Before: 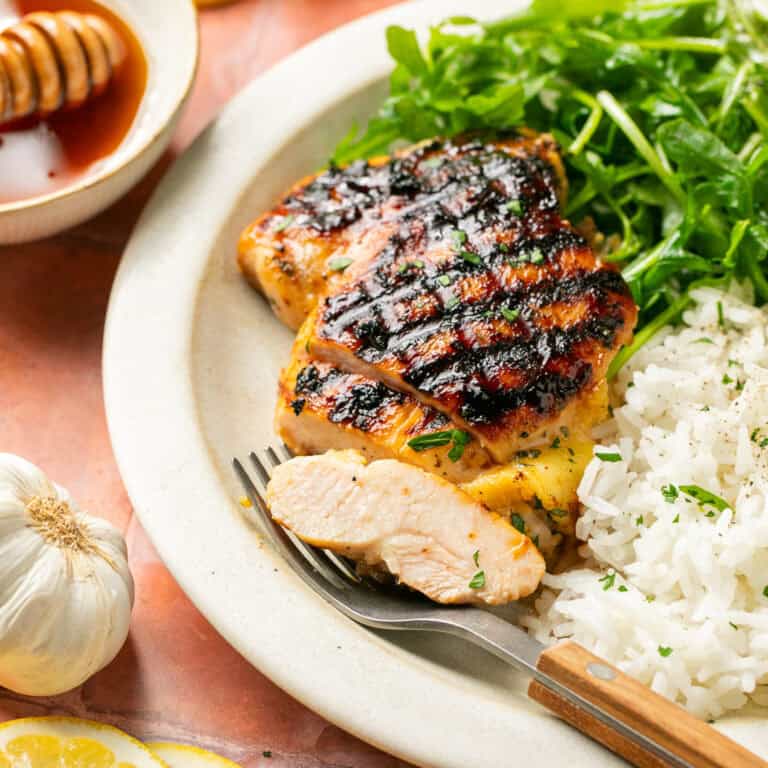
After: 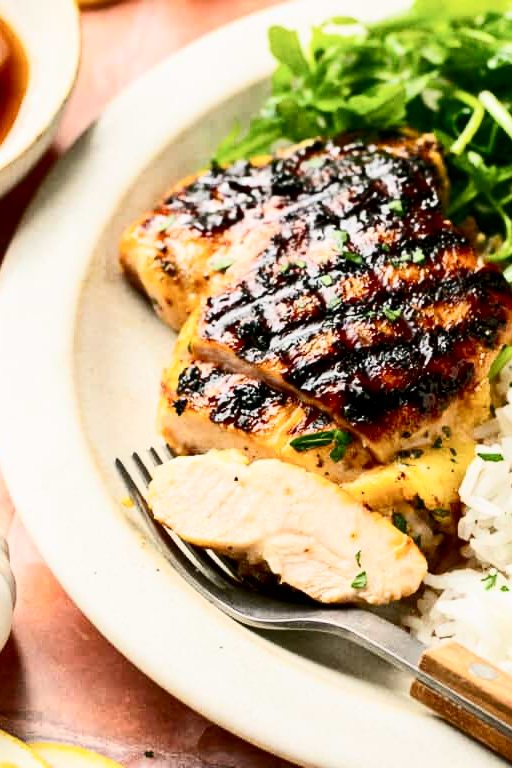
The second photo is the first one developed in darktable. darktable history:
exposure: black level correction 0.009, exposure -0.159 EV, compensate highlight preservation false
crop and rotate: left 15.446%, right 17.836%
contrast brightness saturation: contrast 0.39, brightness 0.1
